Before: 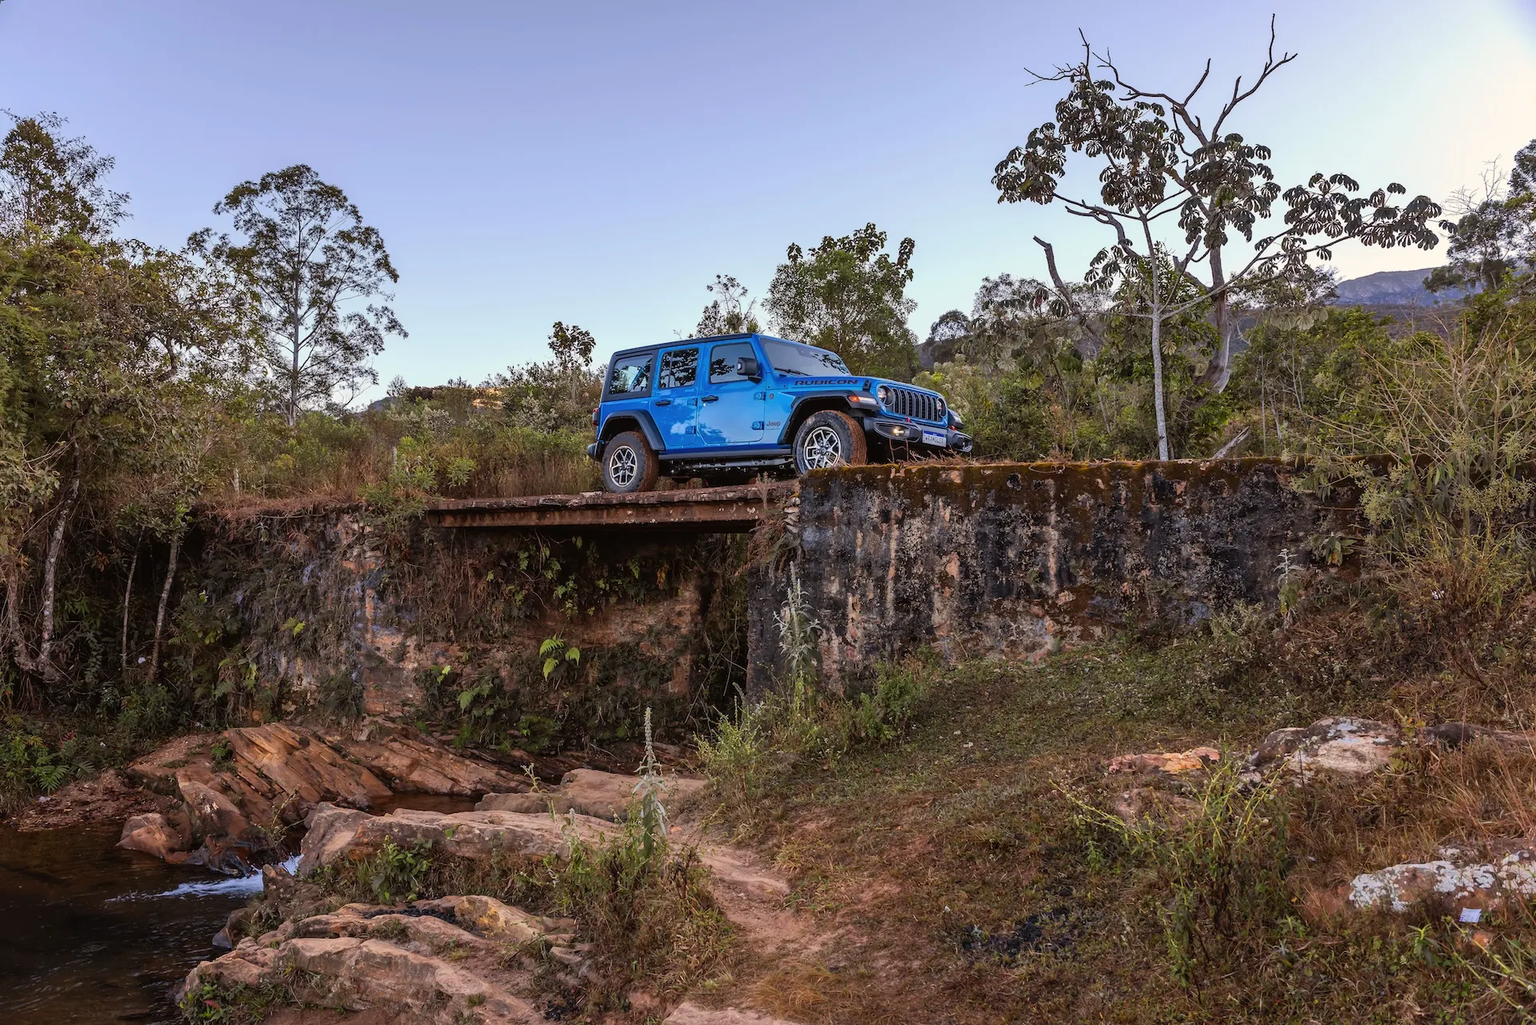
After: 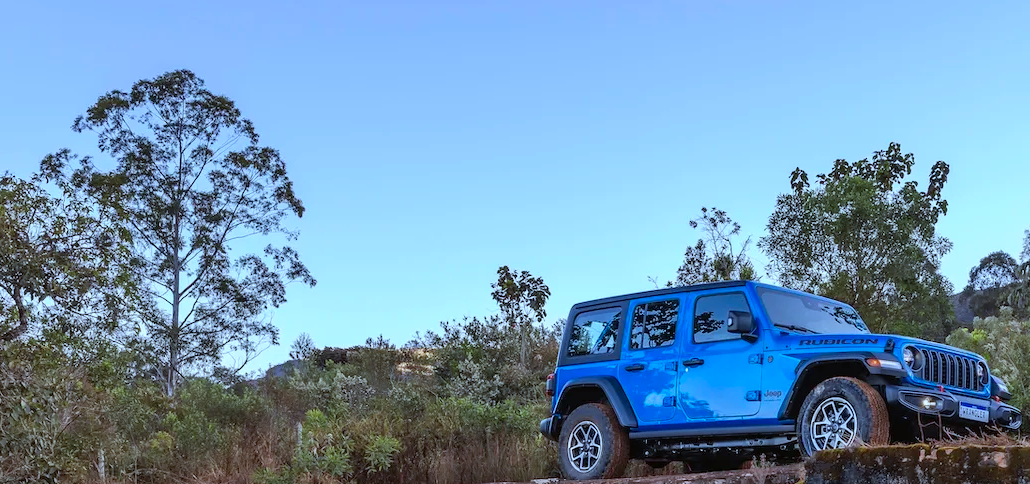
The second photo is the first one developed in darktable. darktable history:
color balance: output saturation 98.5%
color correction: highlights a* 0.003, highlights b* -0.283
crop: left 10.121%, top 10.631%, right 36.218%, bottom 51.526%
color calibration: x 0.396, y 0.386, temperature 3669 K
